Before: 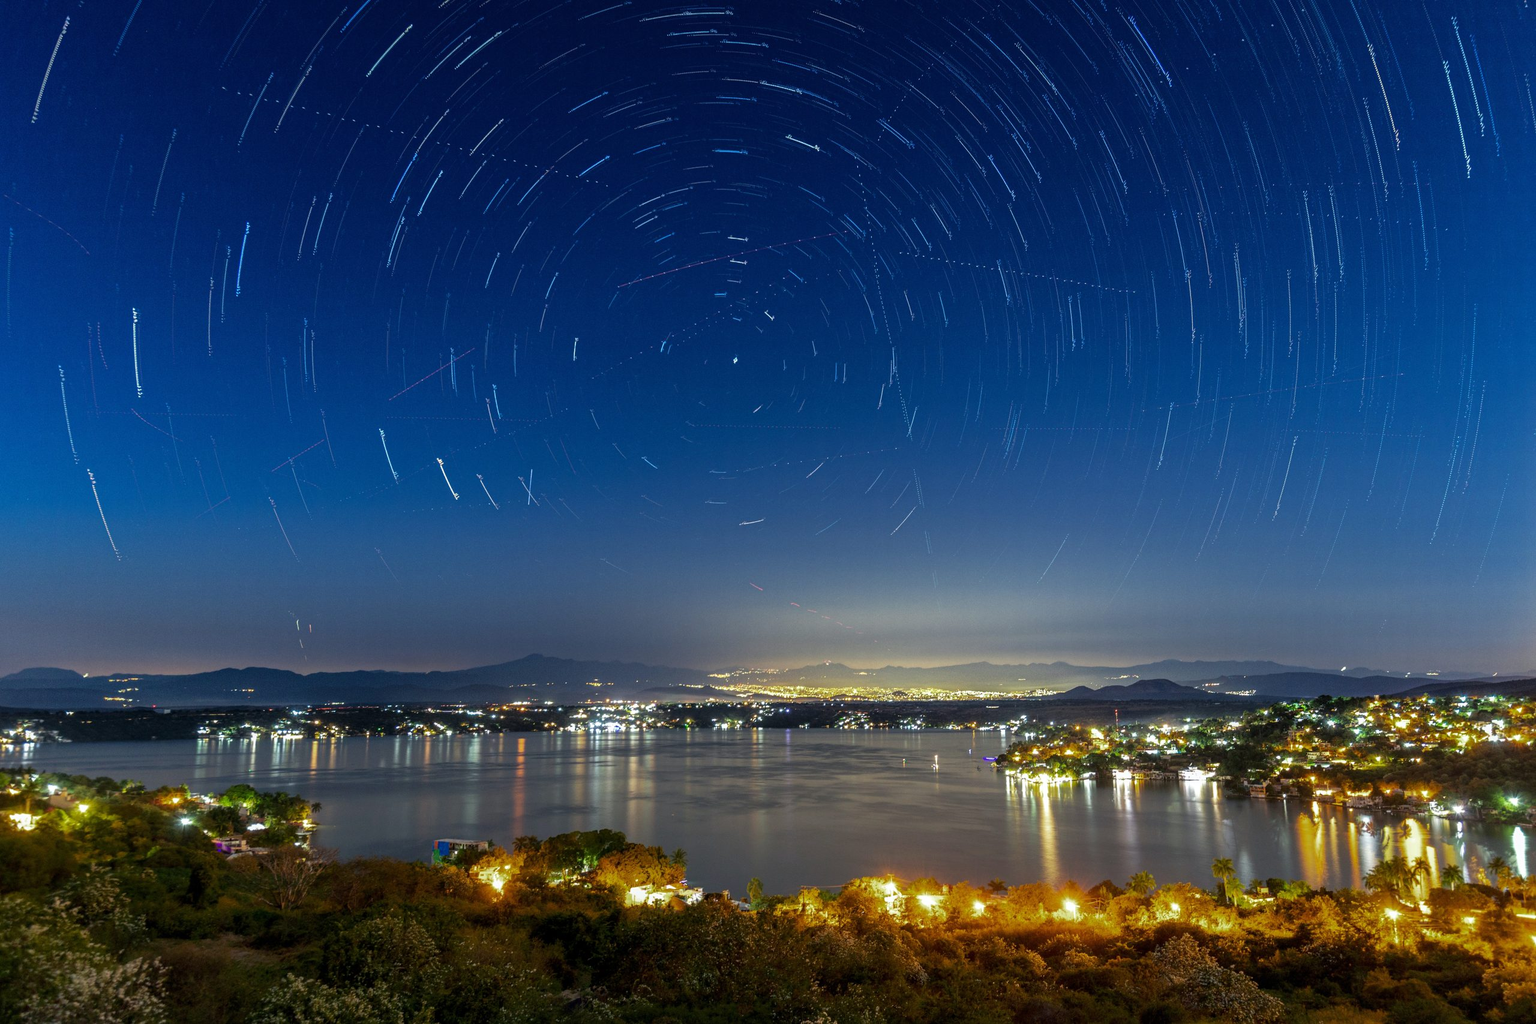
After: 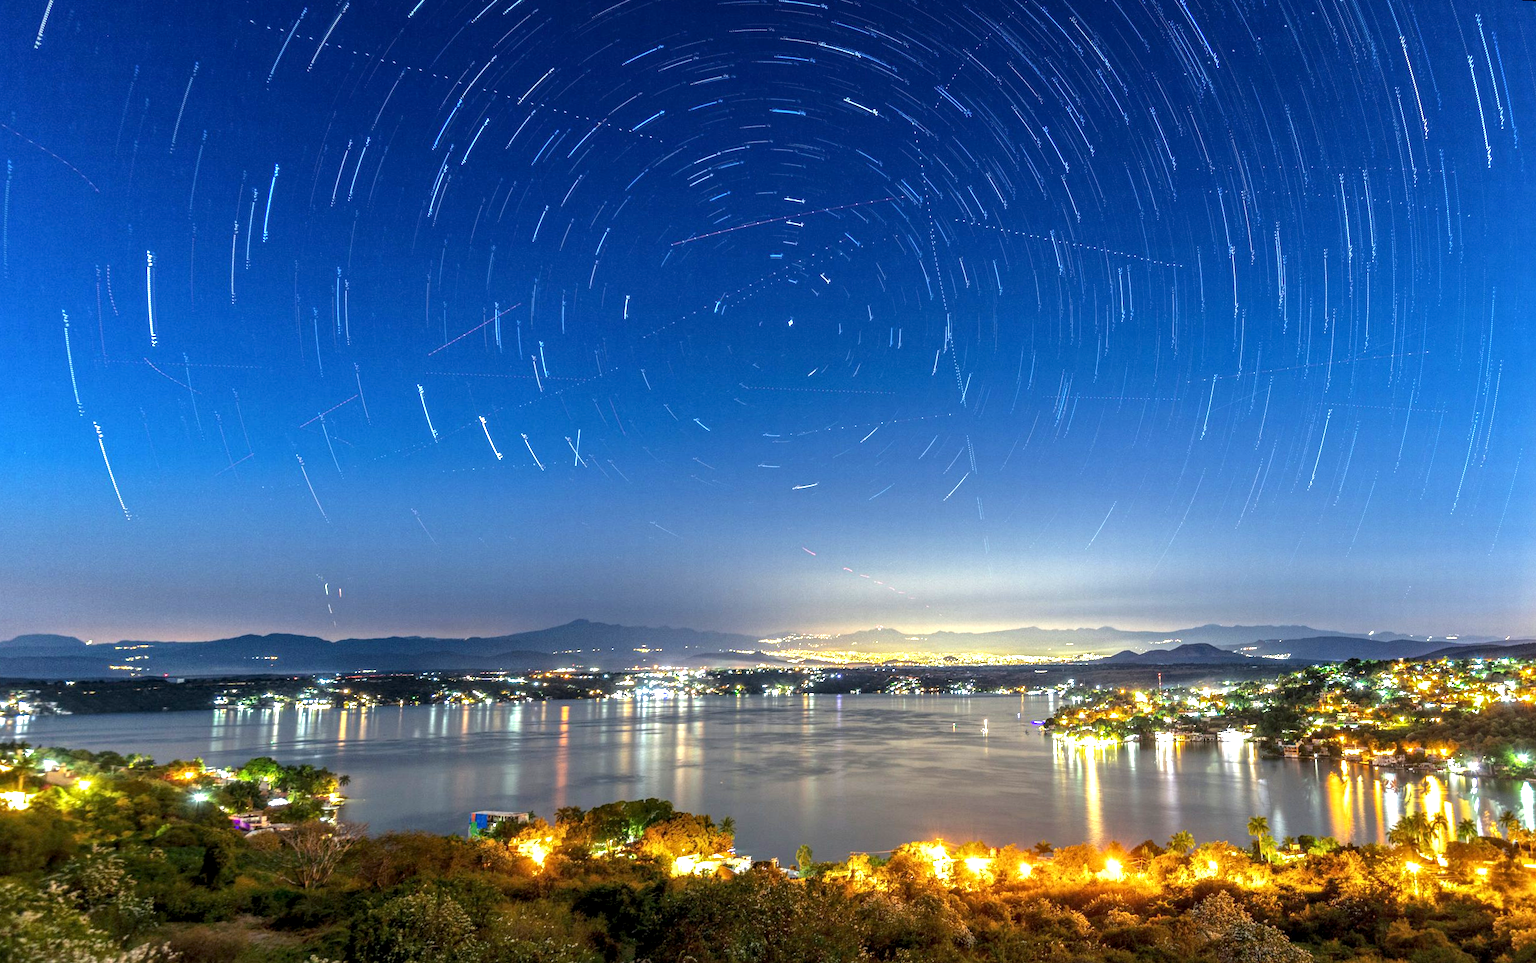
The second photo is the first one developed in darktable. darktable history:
local contrast: on, module defaults
rotate and perspective: rotation 0.679°, lens shift (horizontal) 0.136, crop left 0.009, crop right 0.991, crop top 0.078, crop bottom 0.95
exposure: exposure 1.25 EV, compensate exposure bias true, compensate highlight preservation false
